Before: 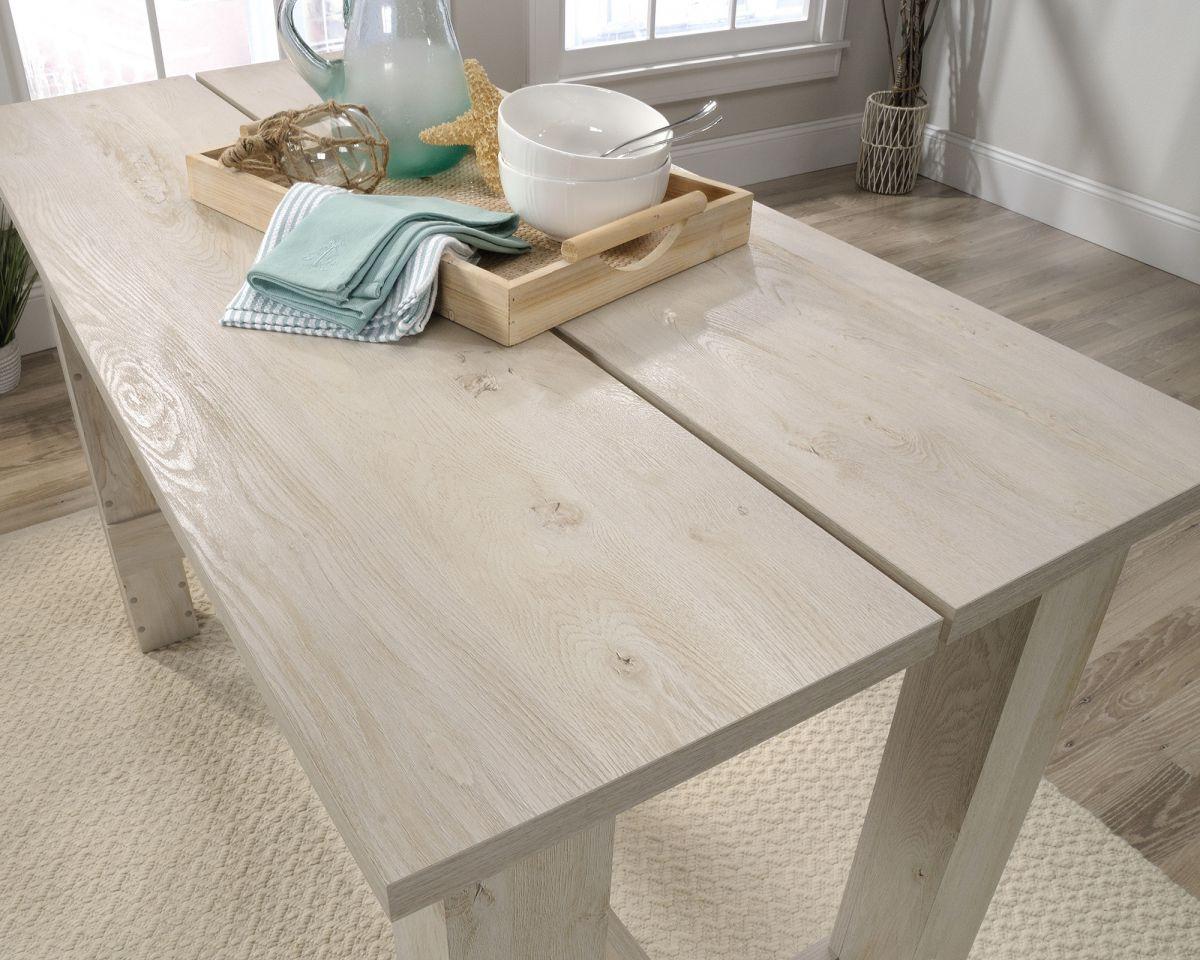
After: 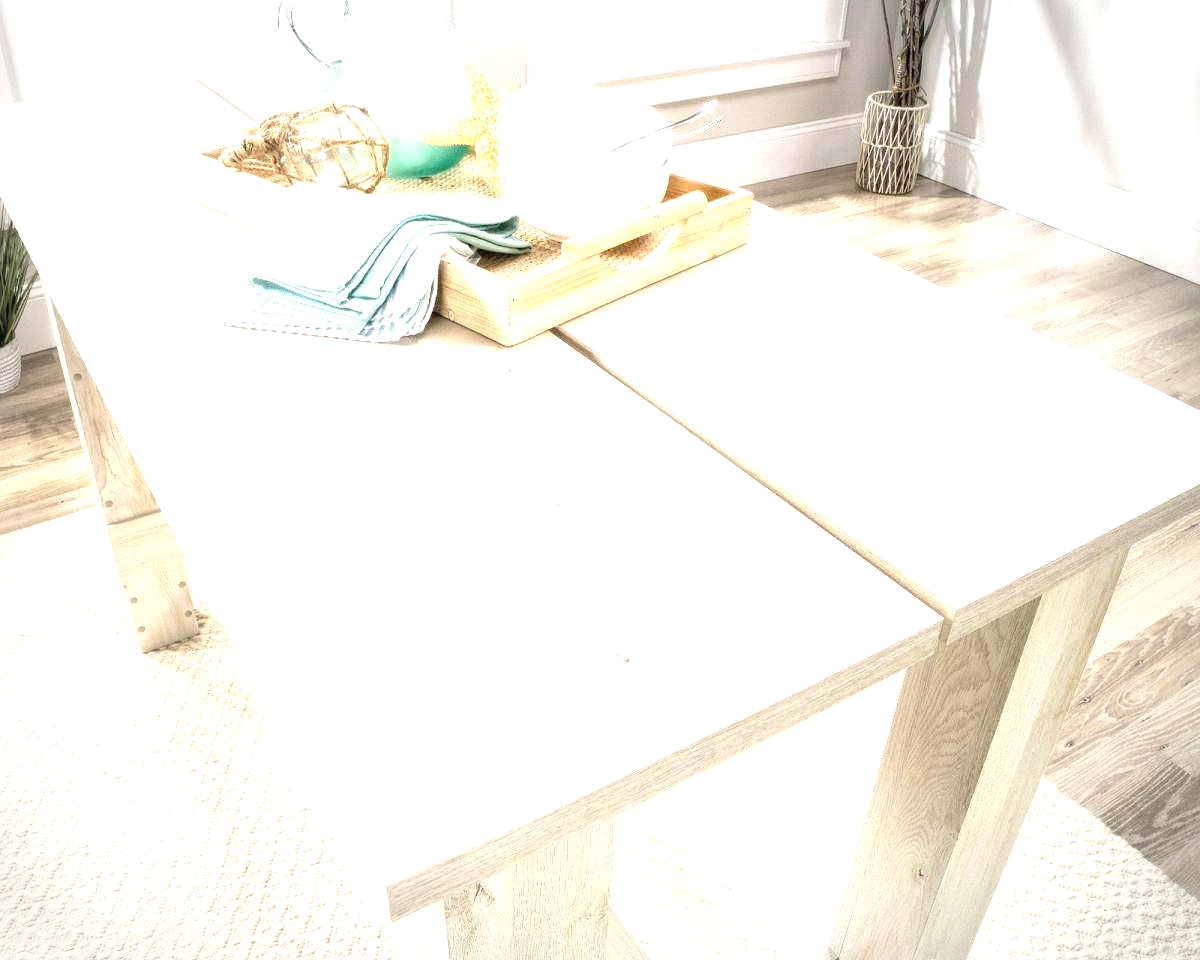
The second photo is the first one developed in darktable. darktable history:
exposure: black level correction 0.005, exposure 2.084 EV, compensate highlight preservation false
local contrast: detail 115%
vignetting: automatic ratio true
